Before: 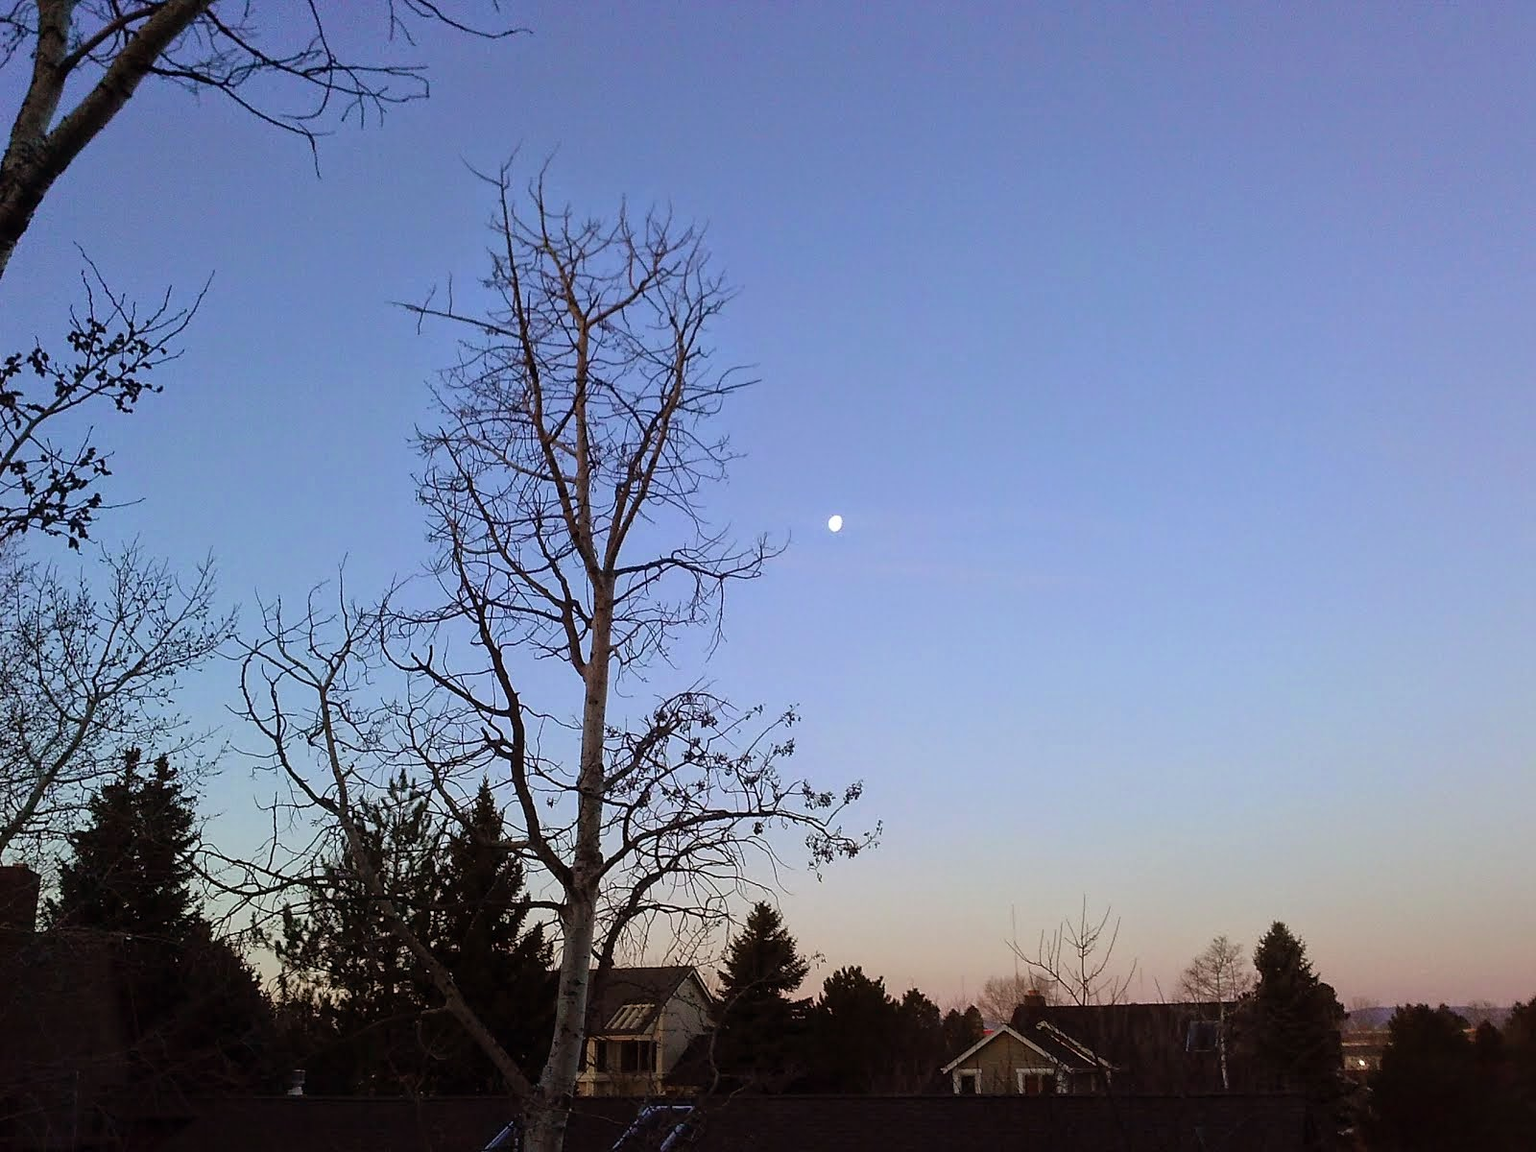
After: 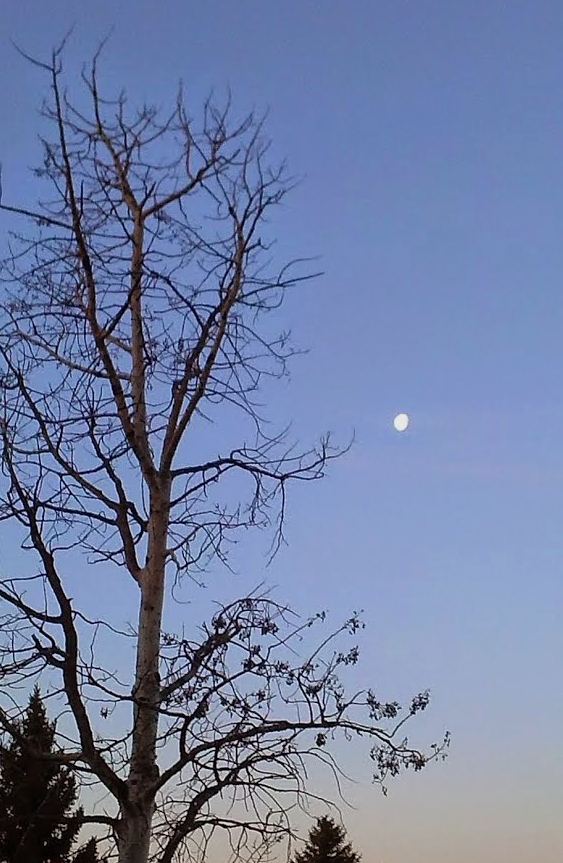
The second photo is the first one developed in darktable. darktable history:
crop and rotate: left 29.392%, top 10.268%, right 35.376%, bottom 17.798%
exposure: exposure -0.296 EV, compensate highlight preservation false
